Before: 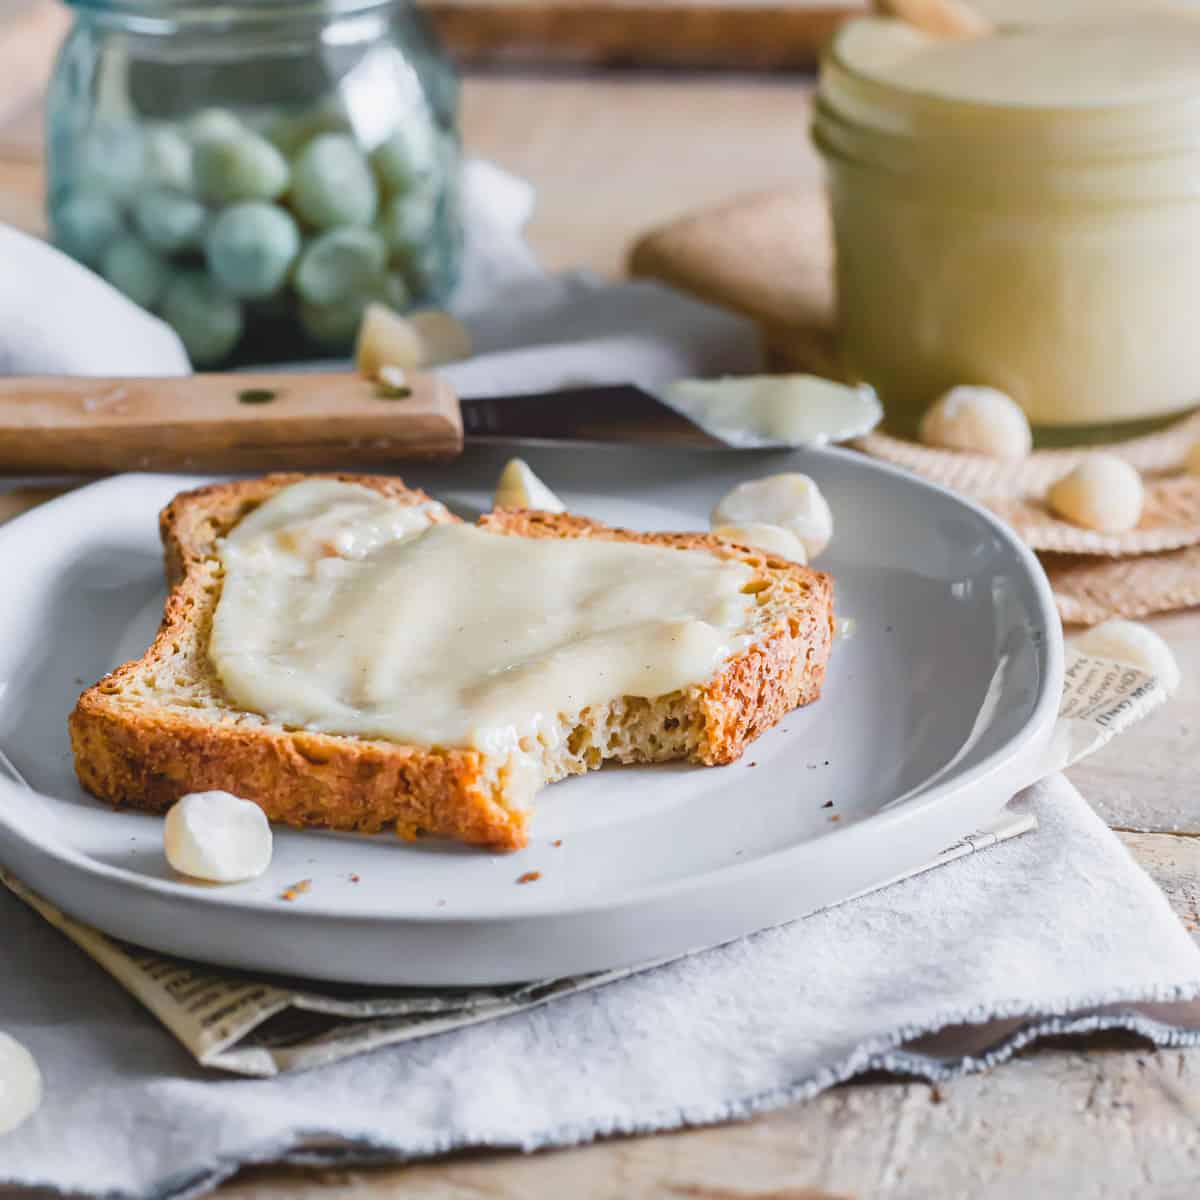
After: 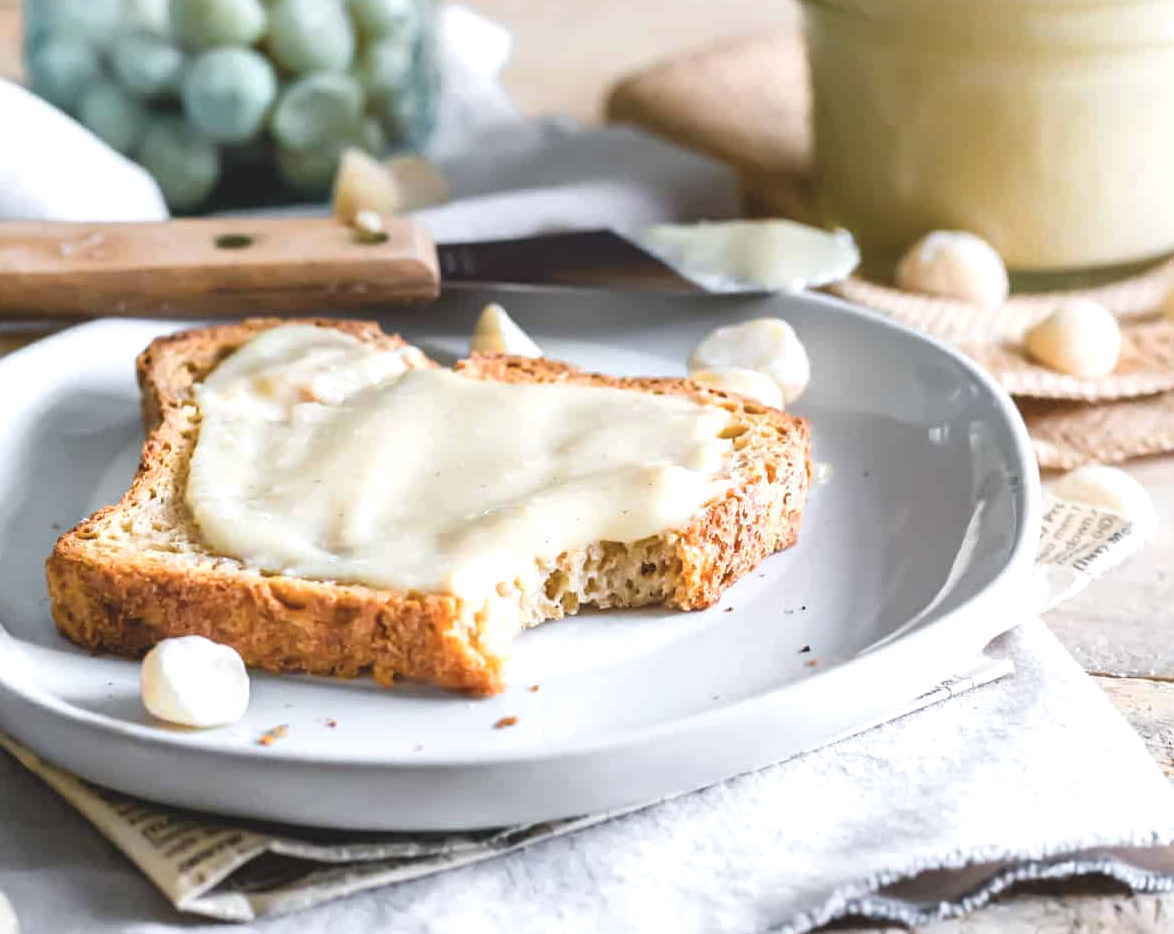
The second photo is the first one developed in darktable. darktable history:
color correction: highlights b* -0.03, saturation 0.841
crop and rotate: left 1.943%, top 12.925%, right 0.195%, bottom 9.212%
exposure: exposure 0.492 EV, compensate exposure bias true, compensate highlight preservation false
